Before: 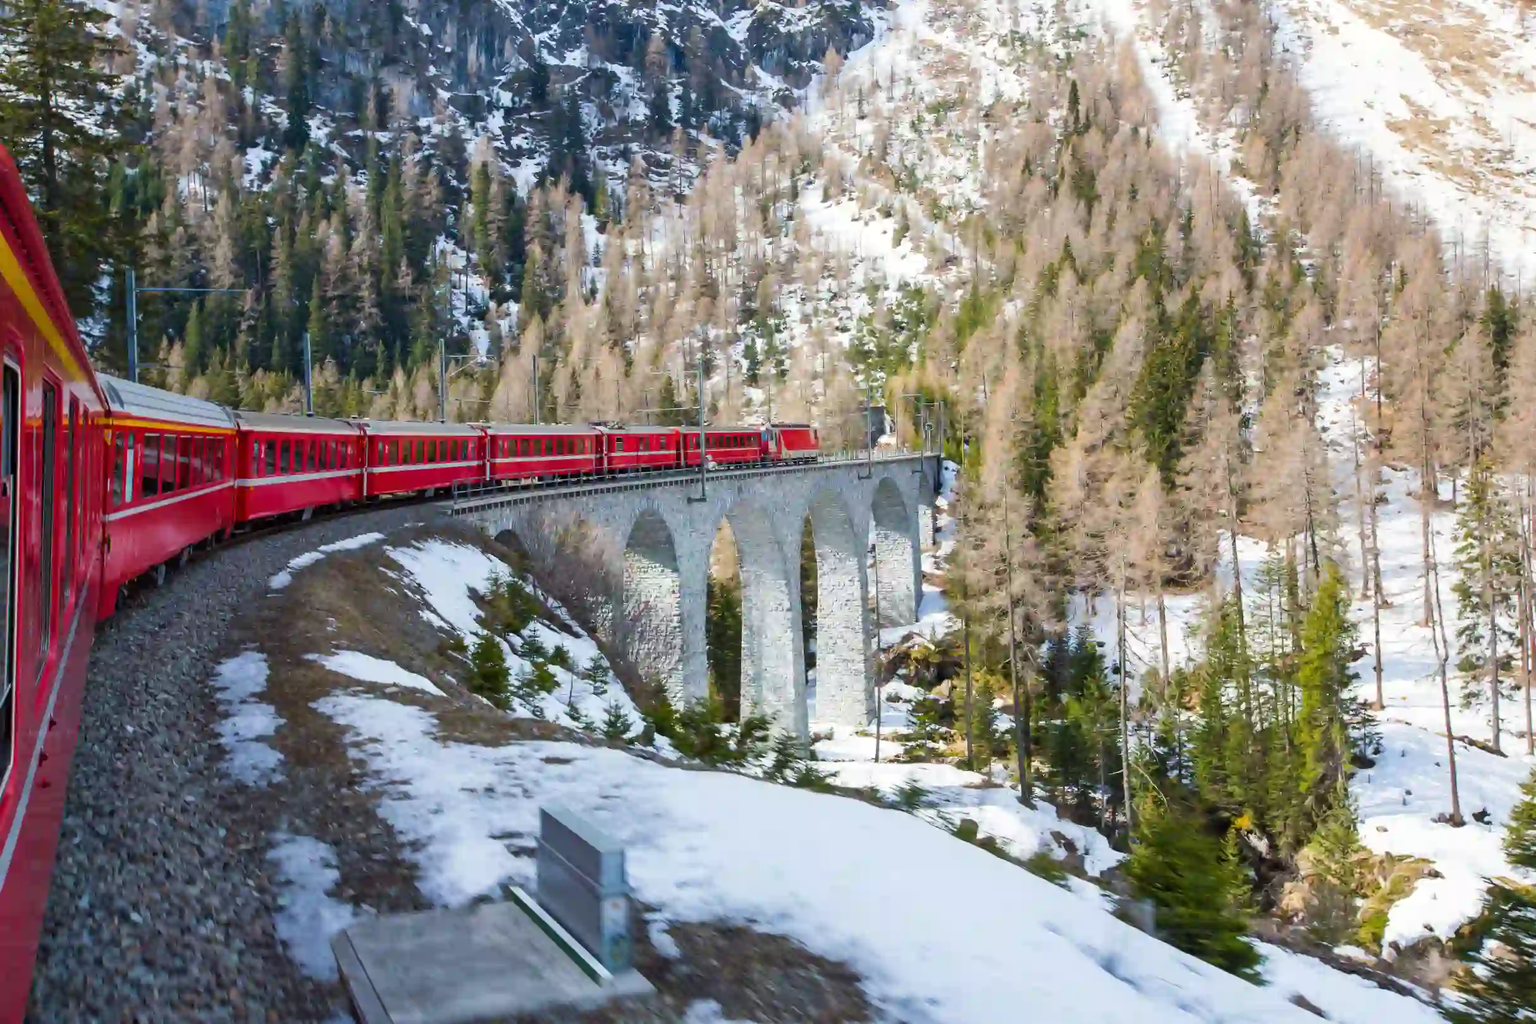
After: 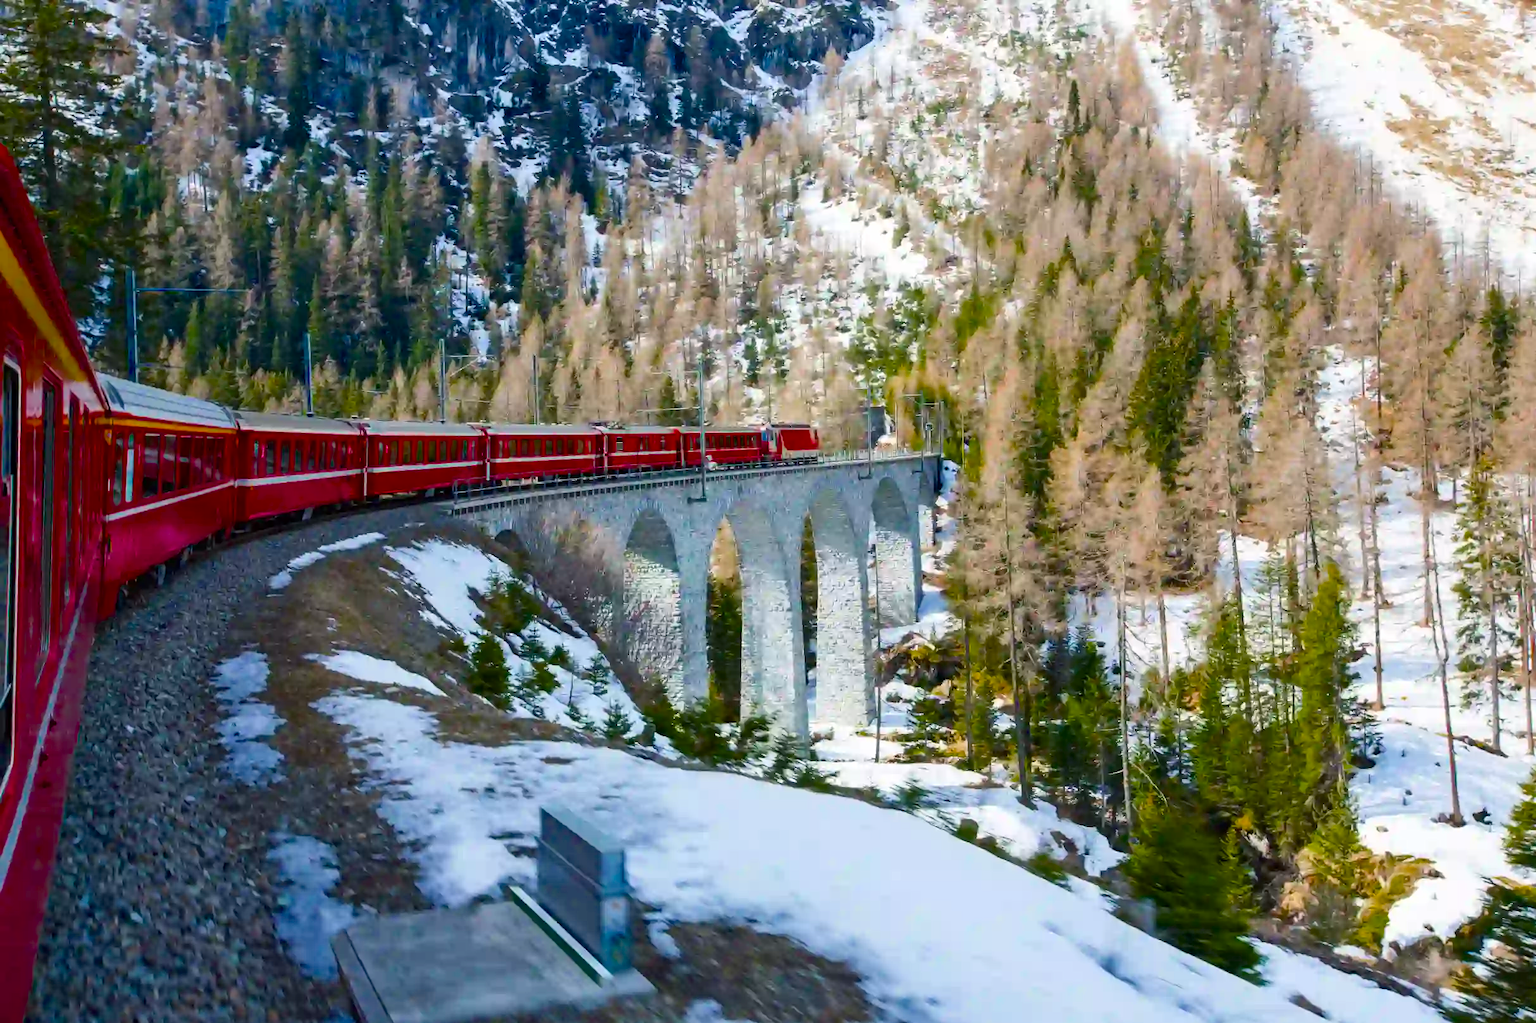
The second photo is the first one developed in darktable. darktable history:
color balance rgb: power › chroma 0.517%, power › hue 215.09°, perceptual saturation grading › global saturation 30.145%, global vibrance 16.745%, saturation formula JzAzBz (2021)
contrast brightness saturation: contrast 0.032, brightness -0.035
